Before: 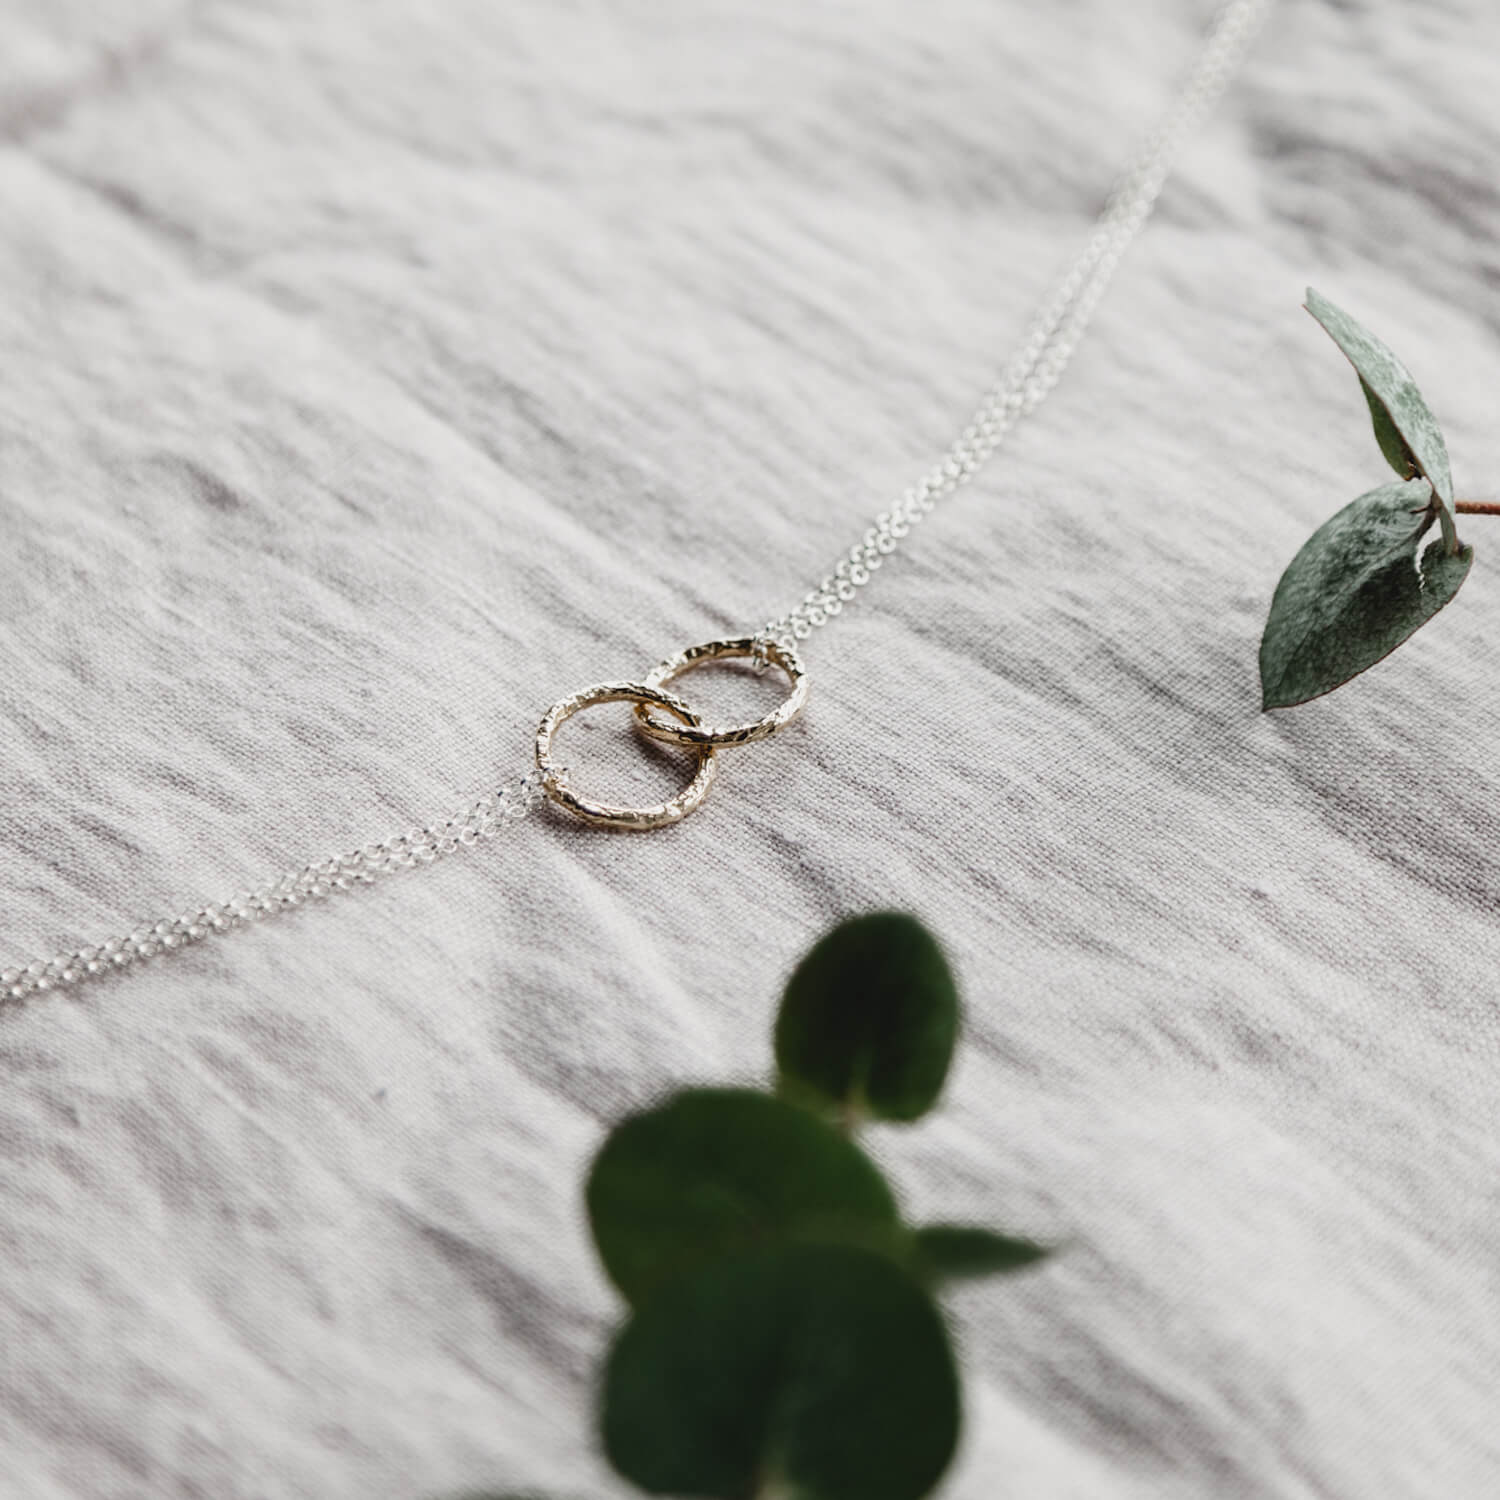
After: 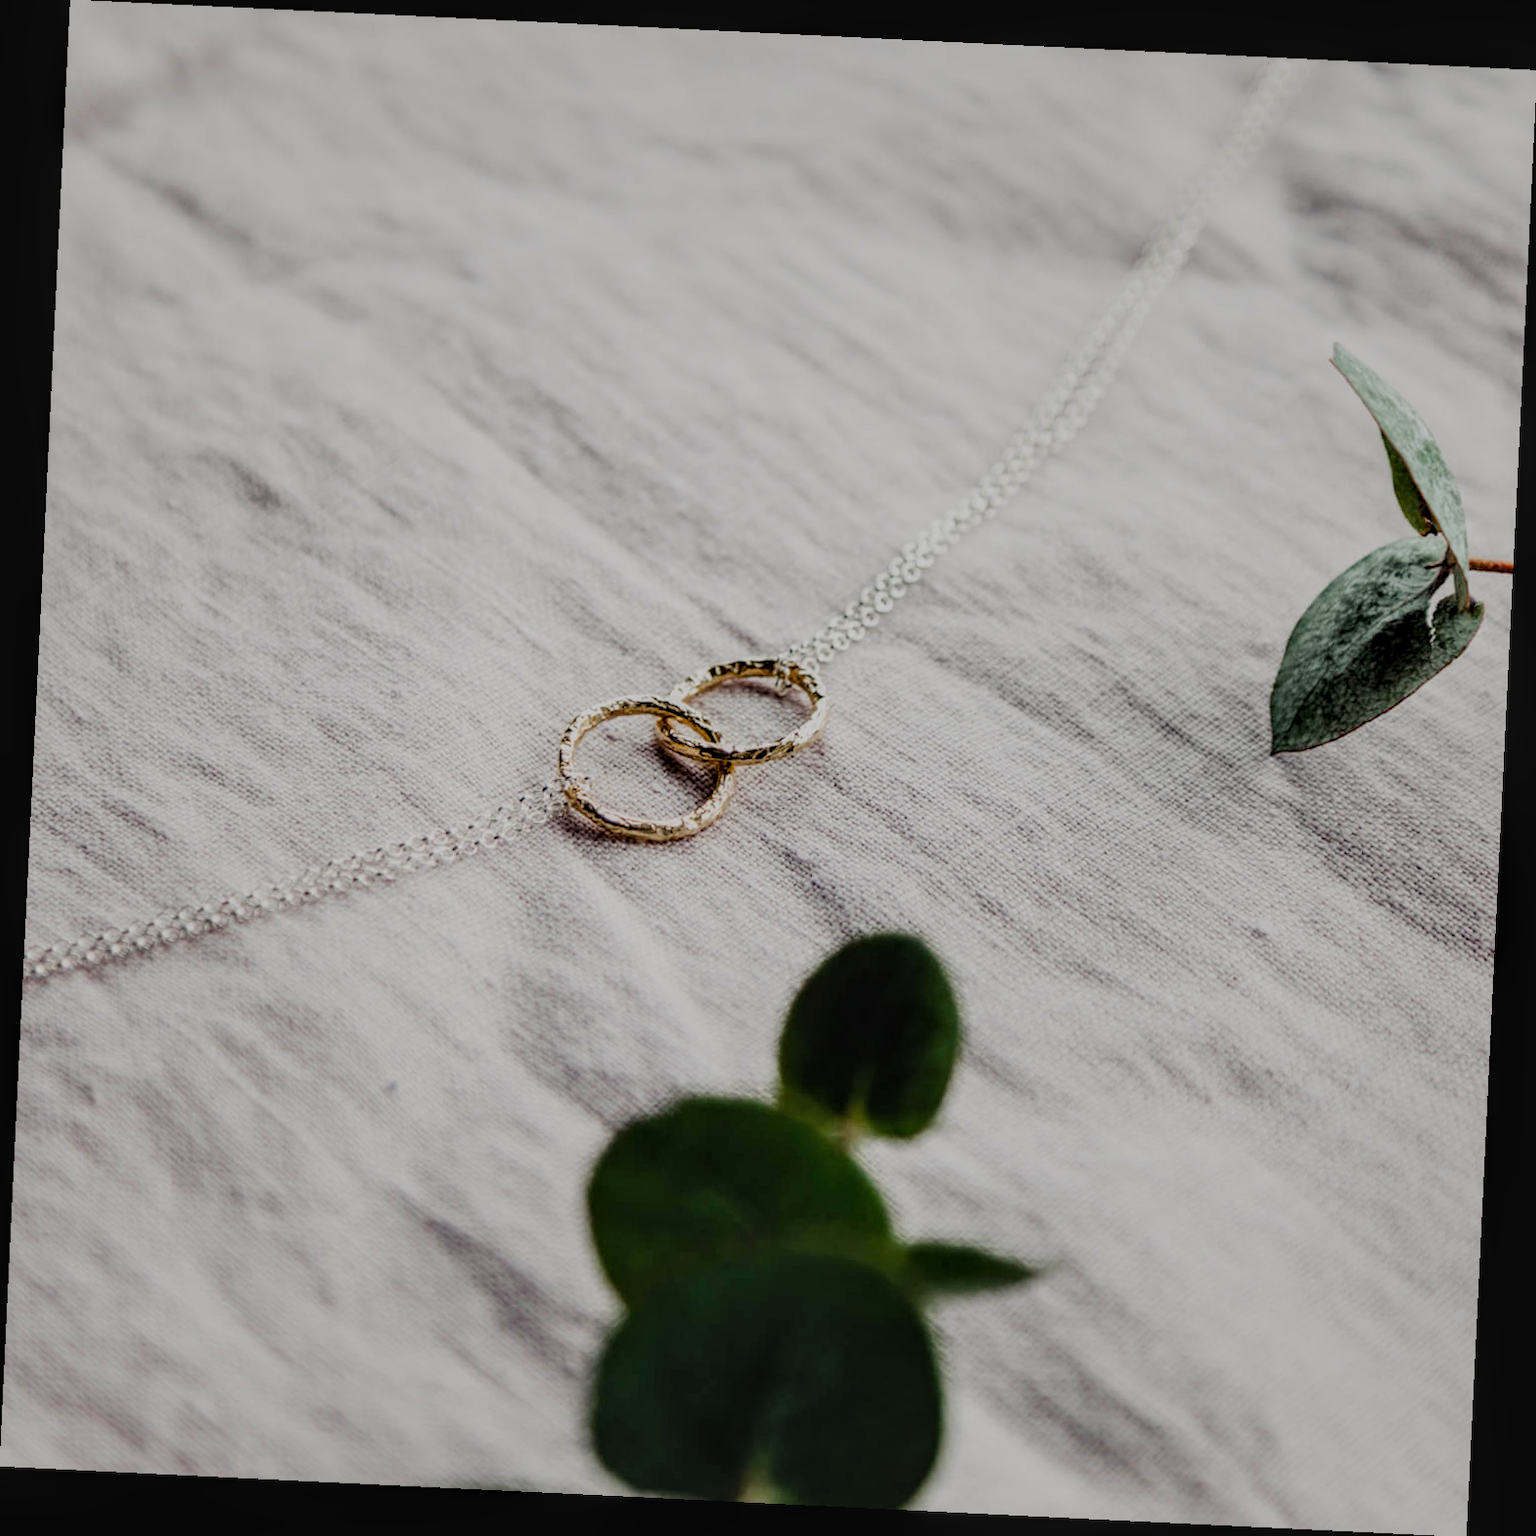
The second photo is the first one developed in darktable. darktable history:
color balance rgb: shadows lift › chroma 3.318%, shadows lift › hue 279.54°, perceptual saturation grading › global saturation 49.724%, global vibrance 20%
crop and rotate: angle -2.76°
local contrast: on, module defaults
filmic rgb: black relative exposure -7.21 EV, white relative exposure 5.35 EV, hardness 3.02
